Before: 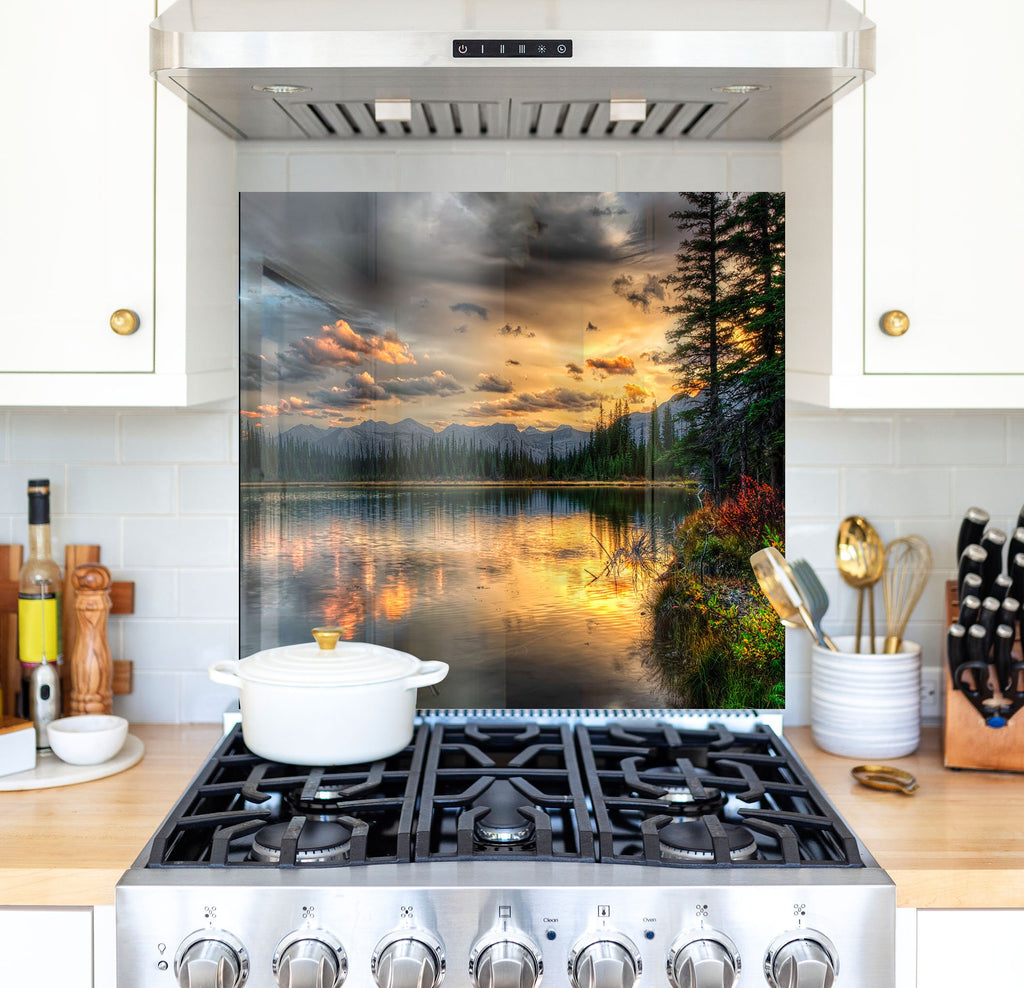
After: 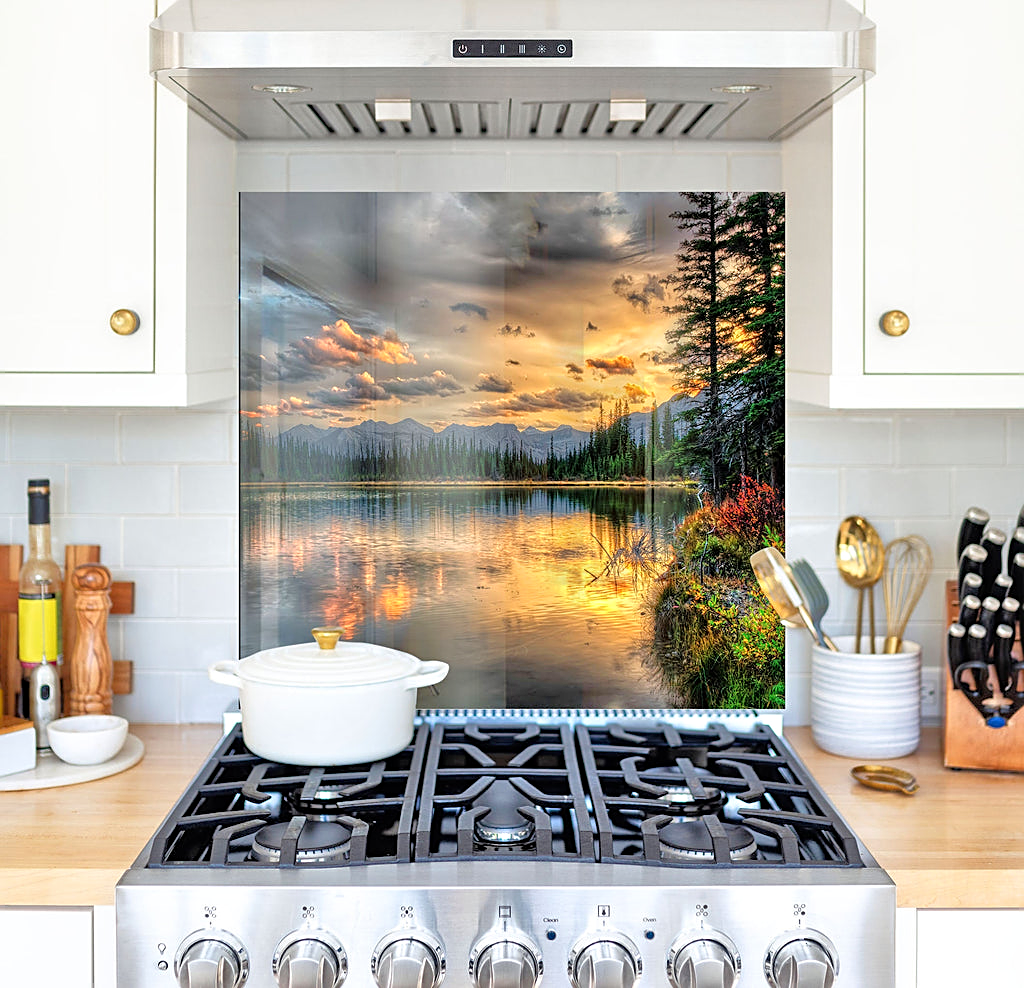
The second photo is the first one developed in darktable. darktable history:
sharpen: on, module defaults
tone equalizer: -7 EV 0.15 EV, -6 EV 0.6 EV, -5 EV 1.15 EV, -4 EV 1.33 EV, -3 EV 1.15 EV, -2 EV 0.6 EV, -1 EV 0.15 EV, mask exposure compensation -0.5 EV
